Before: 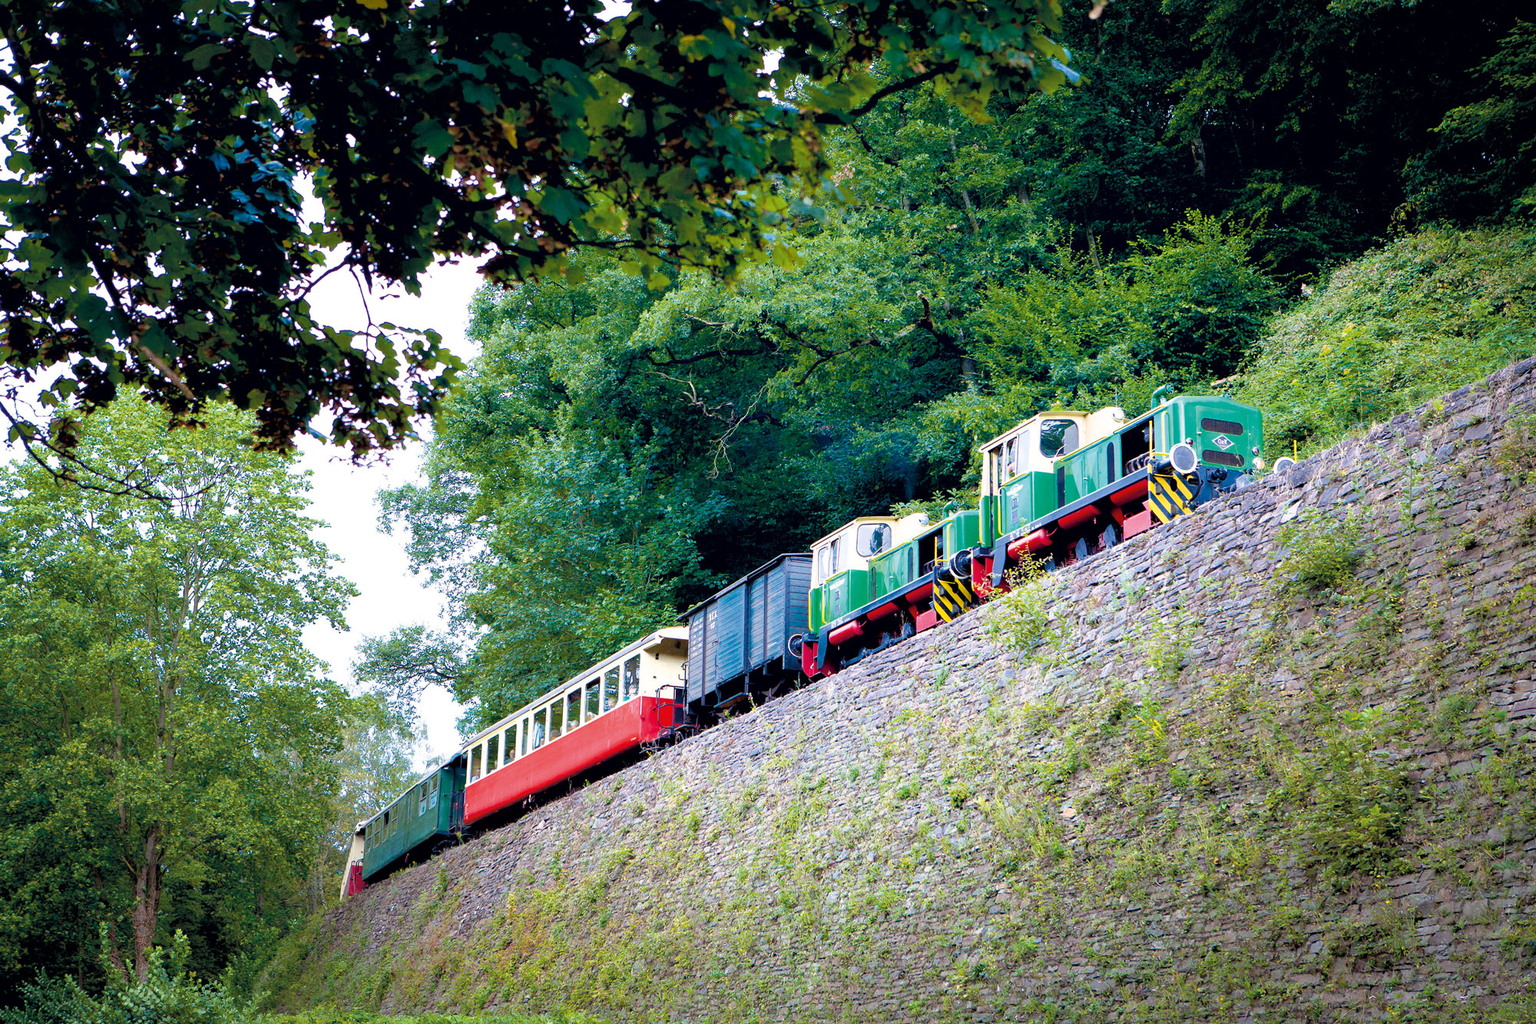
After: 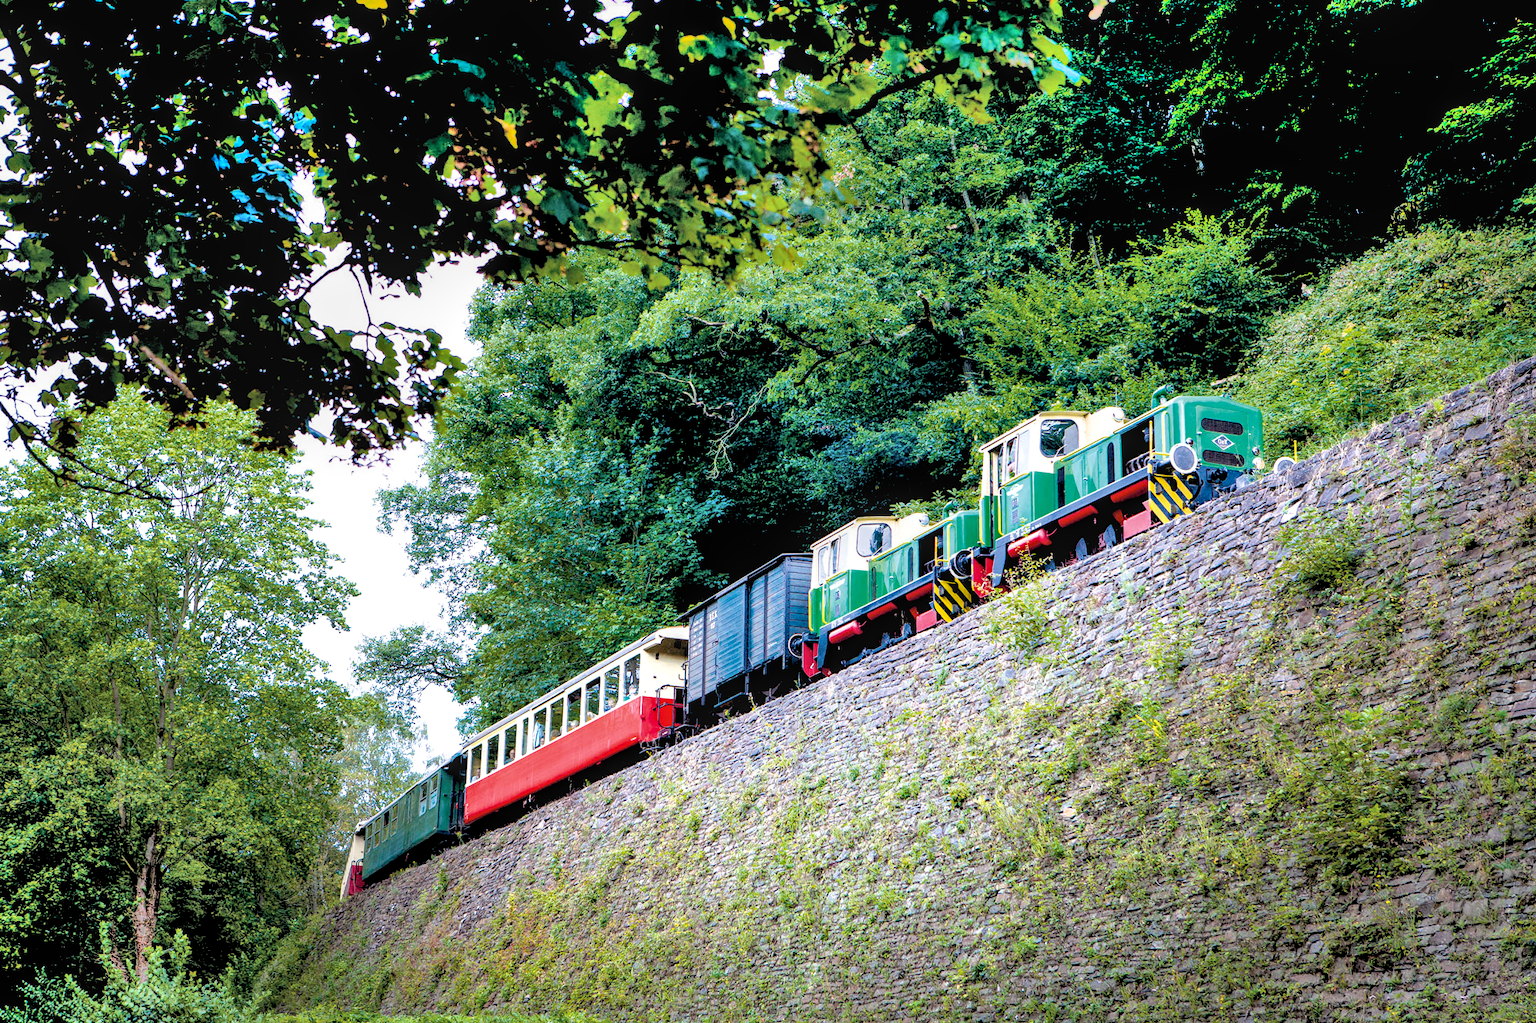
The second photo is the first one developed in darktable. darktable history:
shadows and highlights: shadows 75, highlights -25, soften with gaussian
local contrast: on, module defaults
rgb levels: levels [[0.029, 0.461, 0.922], [0, 0.5, 1], [0, 0.5, 1]]
